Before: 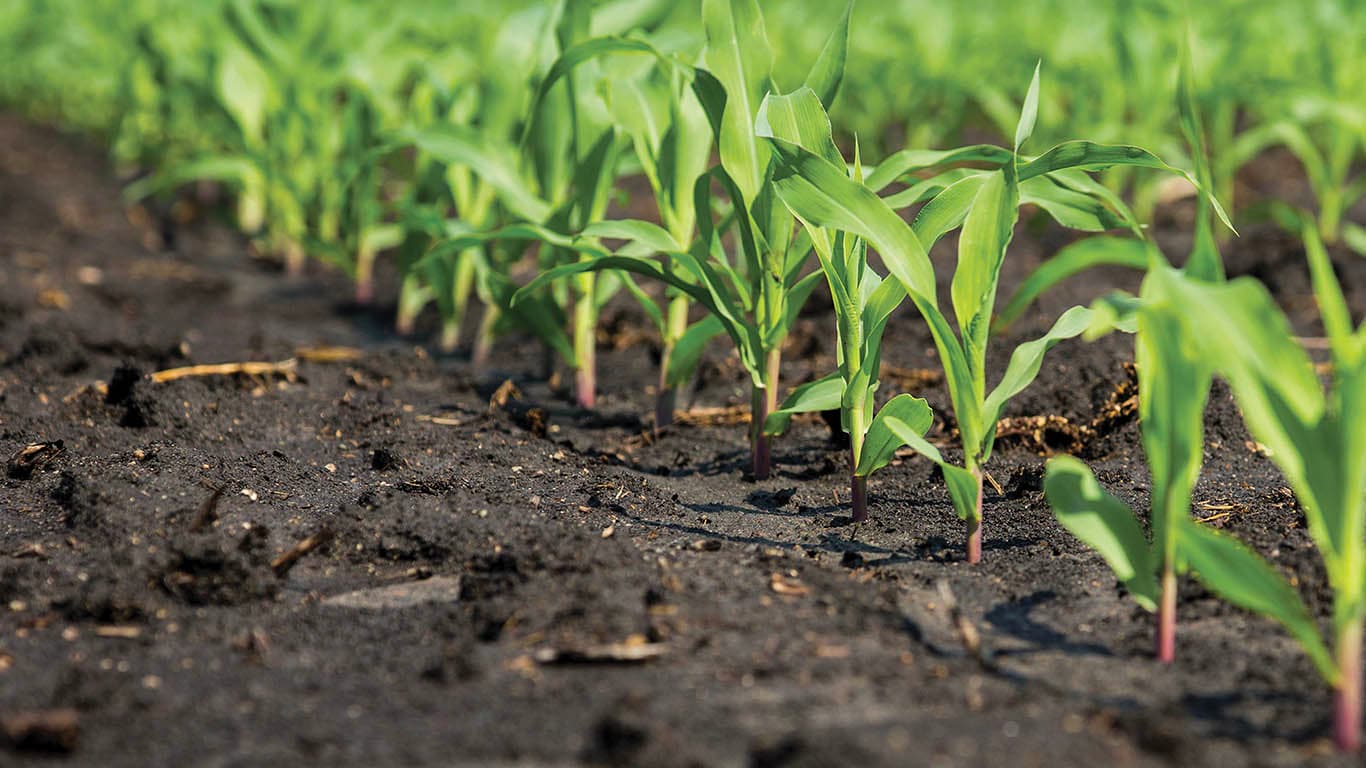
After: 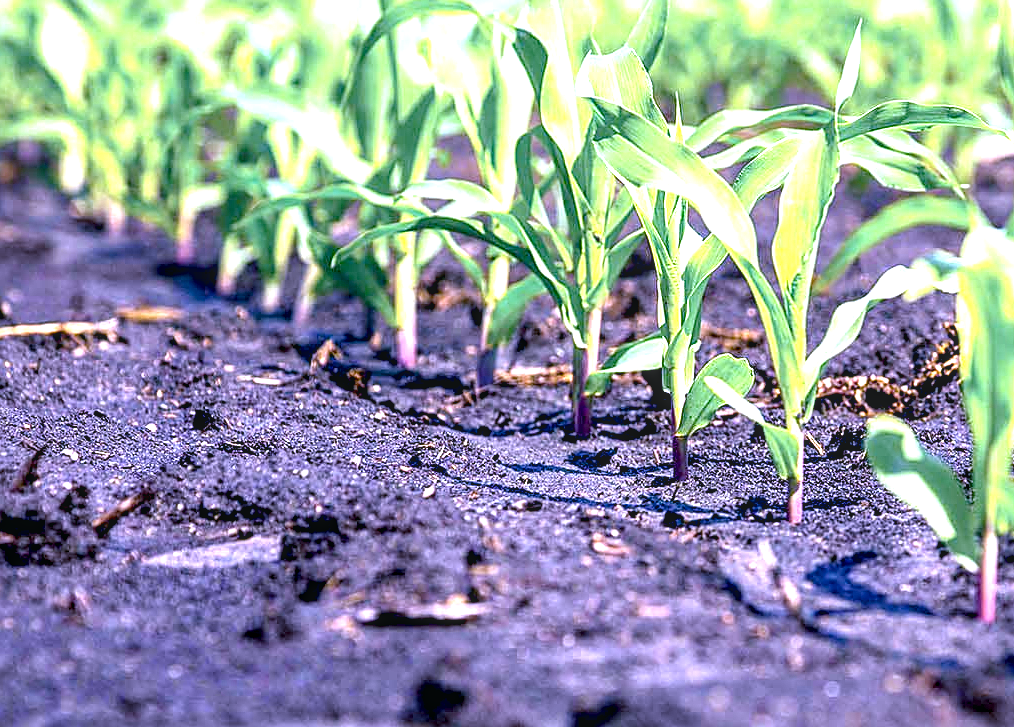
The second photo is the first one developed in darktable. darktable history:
white balance: red 0.98, blue 1.61
exposure: black level correction 0.009, exposure 1.425 EV, compensate highlight preservation false
local contrast: on, module defaults
sharpen: on, module defaults
crop and rotate: left 13.15%, top 5.251%, right 12.609%
color balance rgb: shadows lift › chroma 2%, shadows lift › hue 219.6°, power › hue 313.2°, highlights gain › chroma 3%, highlights gain › hue 75.6°, global offset › luminance 0.5%, perceptual saturation grading › global saturation 15.33%, perceptual saturation grading › highlights -19.33%, perceptual saturation grading › shadows 20%, global vibrance 20%
